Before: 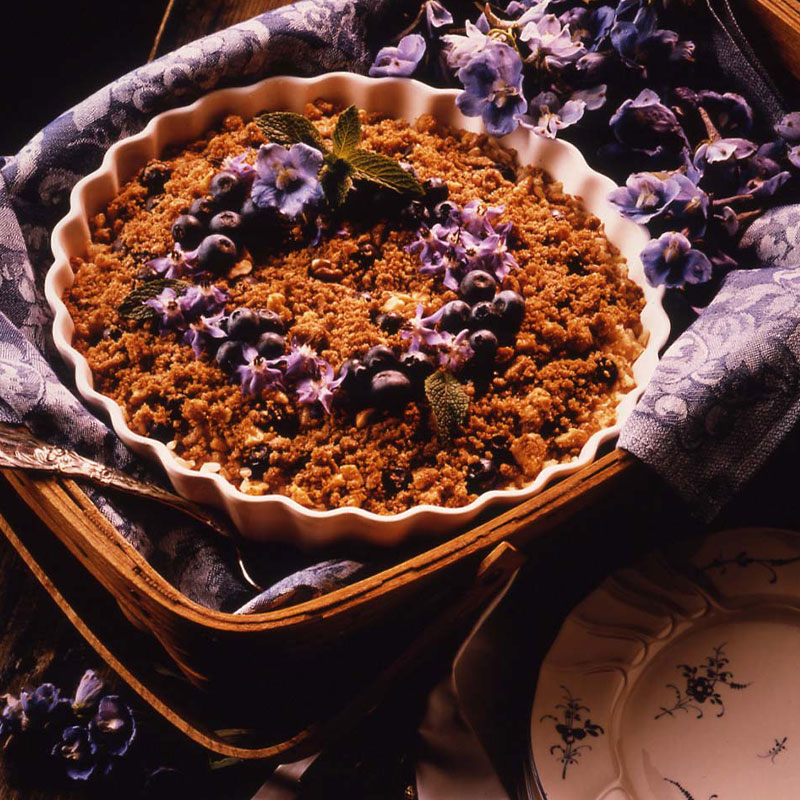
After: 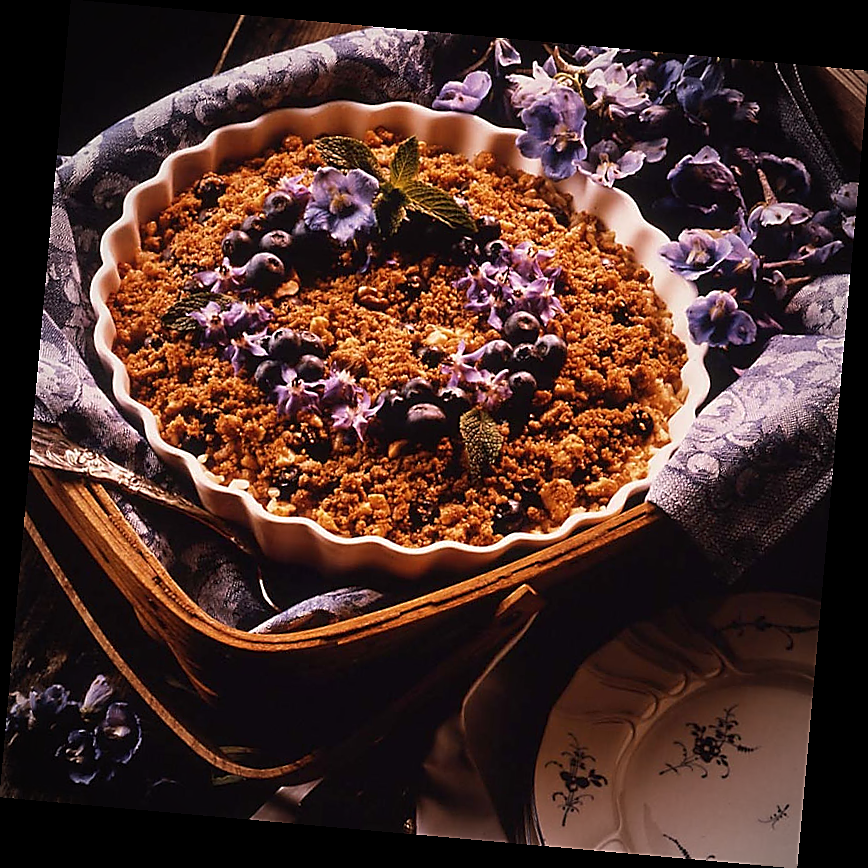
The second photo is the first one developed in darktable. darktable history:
vignetting: on, module defaults
sharpen: radius 1.4, amount 1.25, threshold 0.7
rotate and perspective: rotation 5.12°, automatic cropping off
